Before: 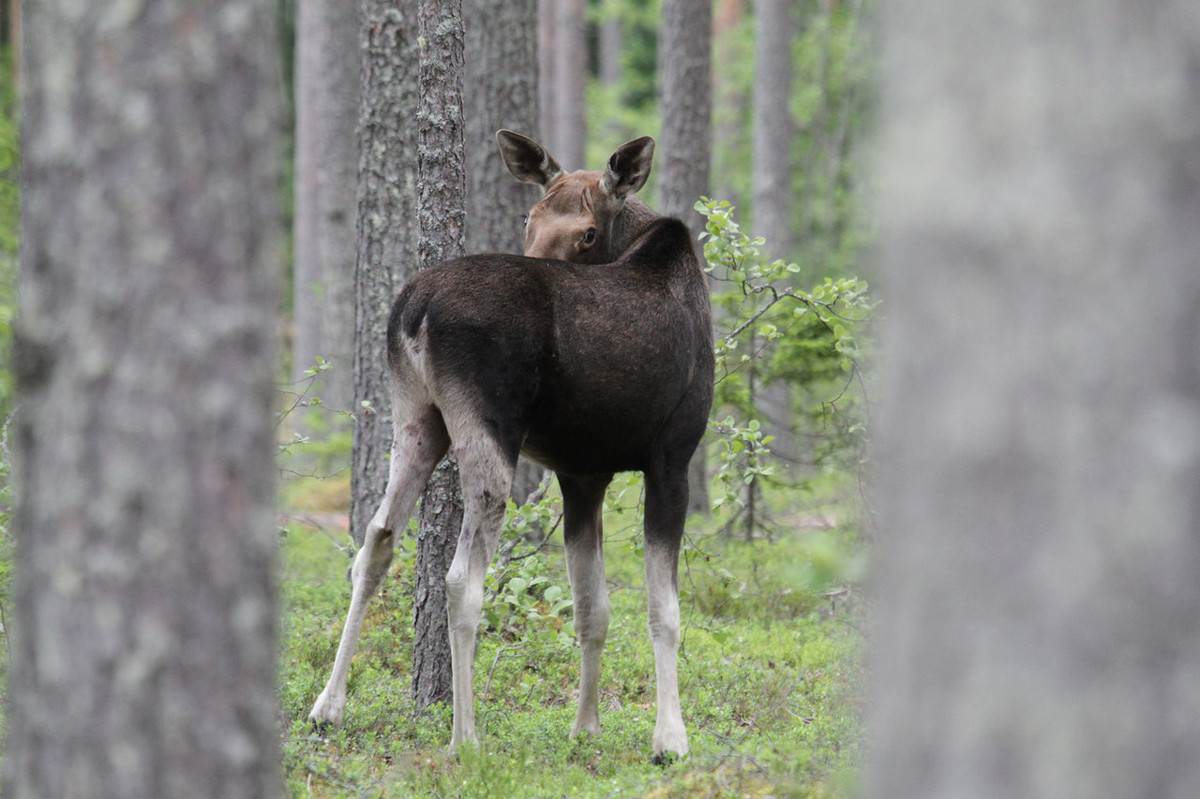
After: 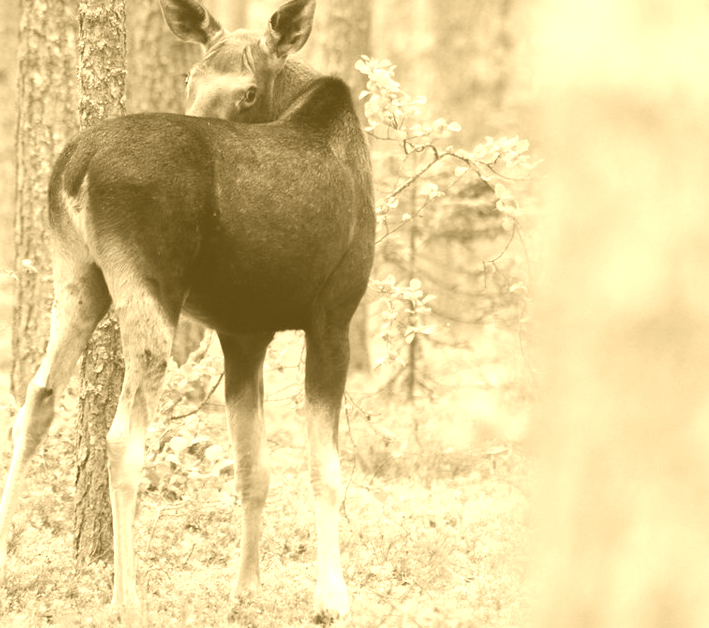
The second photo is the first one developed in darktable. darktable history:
crop and rotate: left 28.256%, top 17.734%, right 12.656%, bottom 3.573%
colorize: hue 36°, source mix 100%
white balance: red 0.986, blue 1.01
